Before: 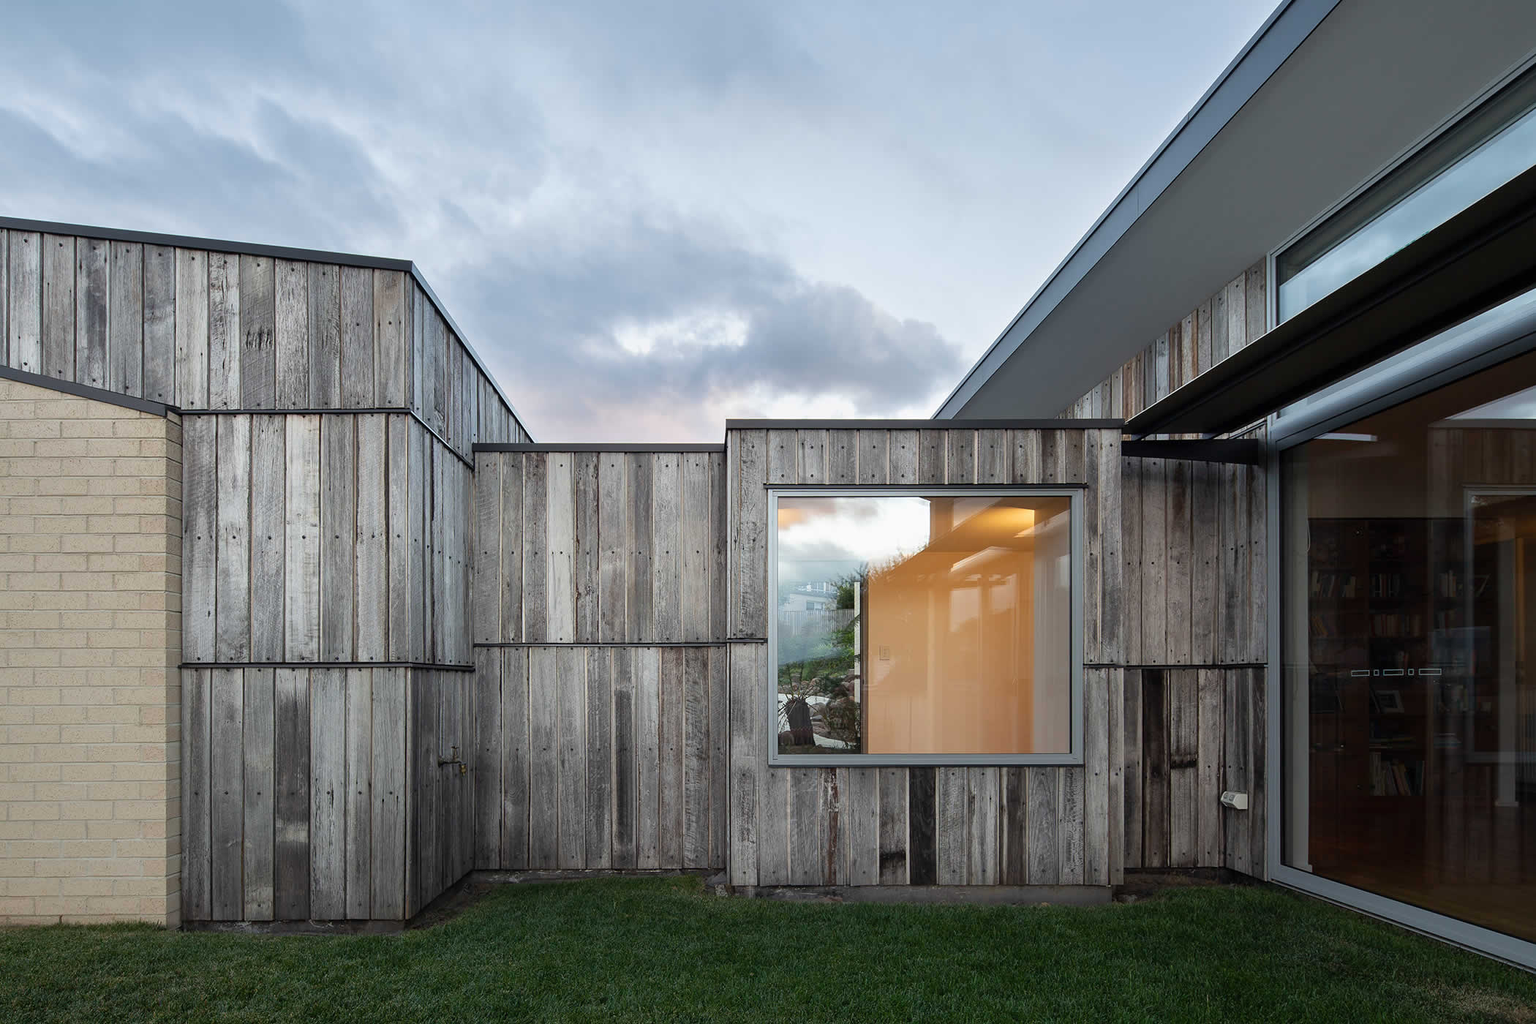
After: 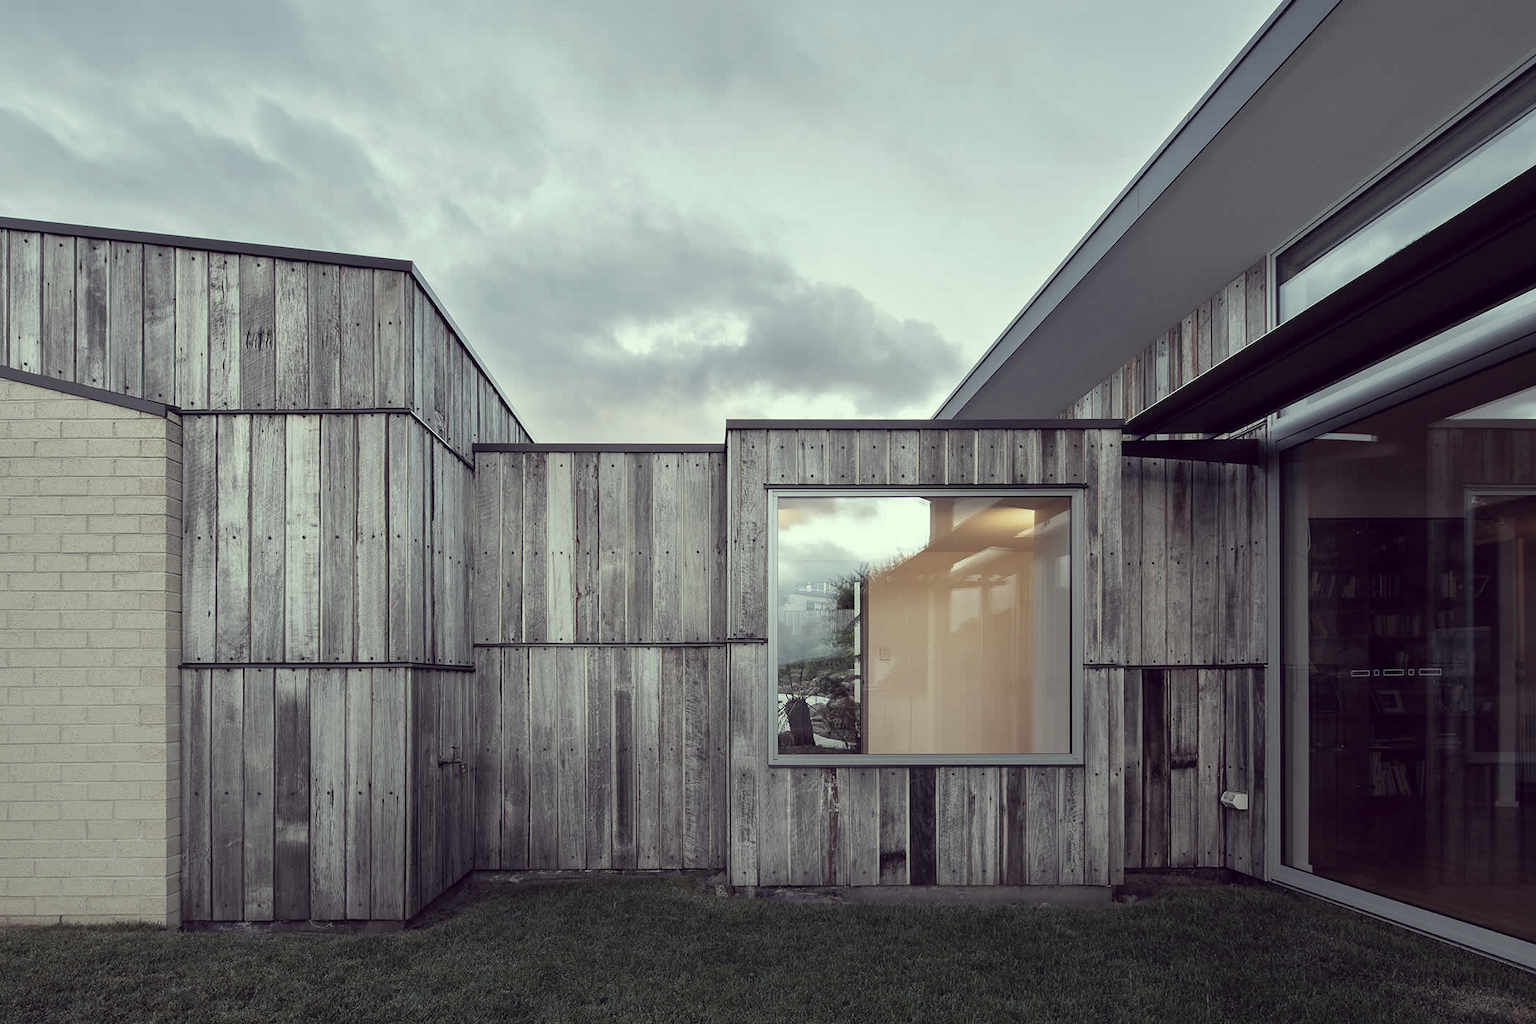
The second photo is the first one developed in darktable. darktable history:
color correction: highlights a* -20.75, highlights b* 20.96, shadows a* 19.46, shadows b* -19.69, saturation 0.441
